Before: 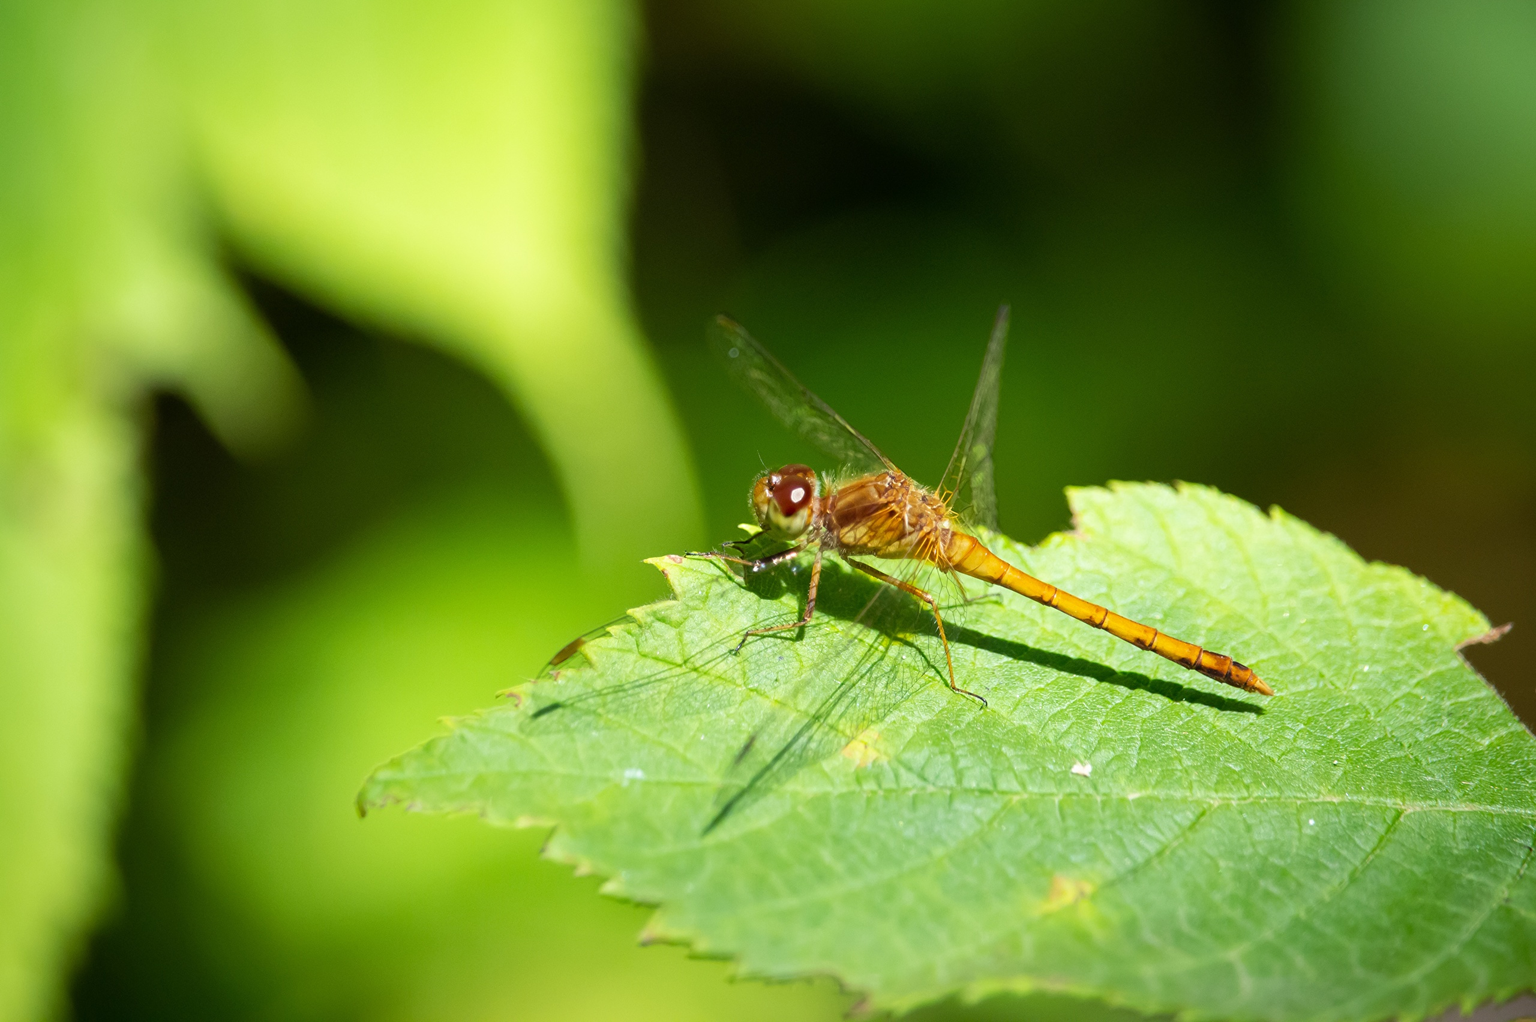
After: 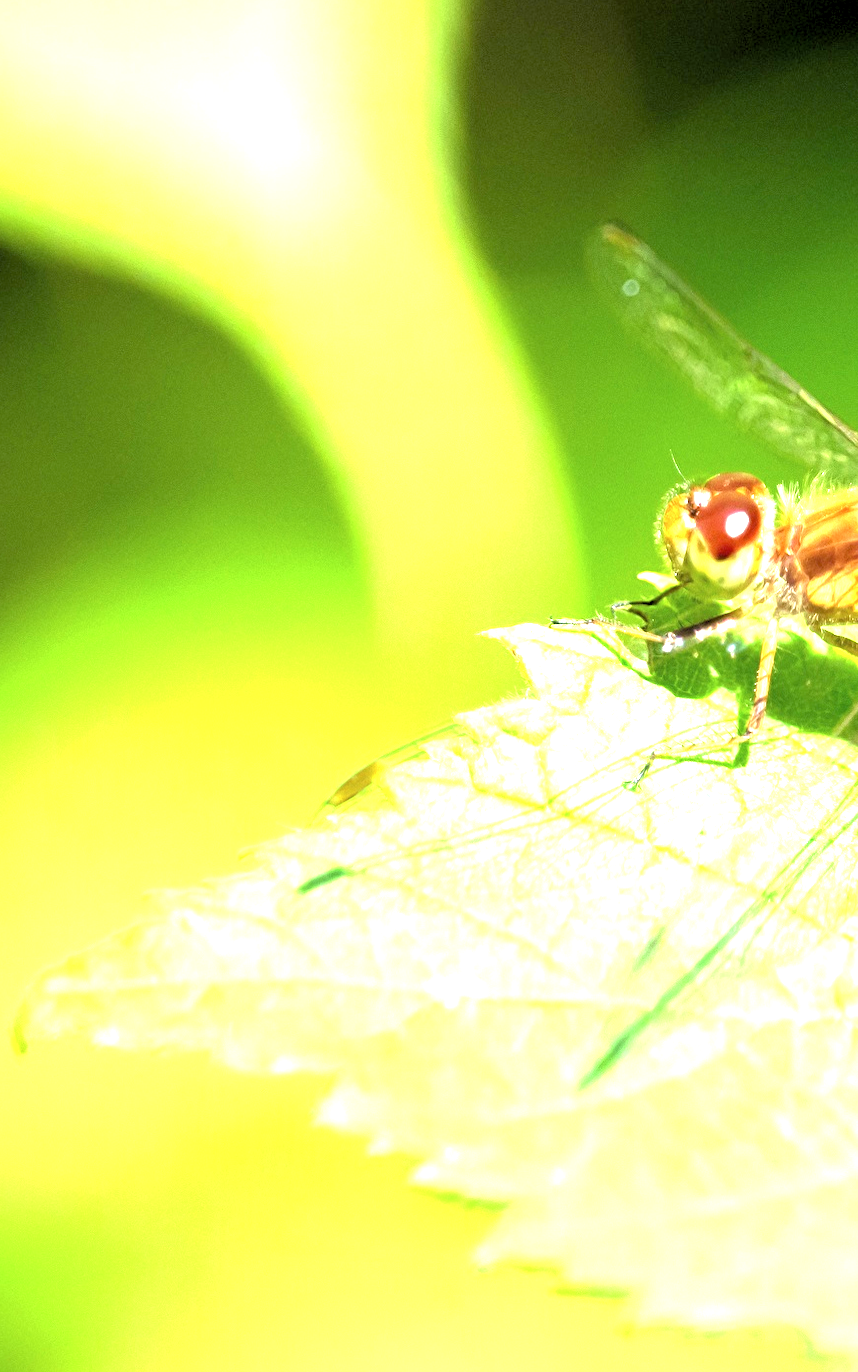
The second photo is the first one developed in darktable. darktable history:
contrast brightness saturation: saturation -0.05
crop and rotate: left 21.77%, top 18.528%, right 44.676%, bottom 2.997%
exposure: exposure 2 EV, compensate exposure bias true, compensate highlight preservation false
rgb levels: levels [[0.013, 0.434, 0.89], [0, 0.5, 1], [0, 0.5, 1]]
rotate and perspective: lens shift (horizontal) -0.055, automatic cropping off
